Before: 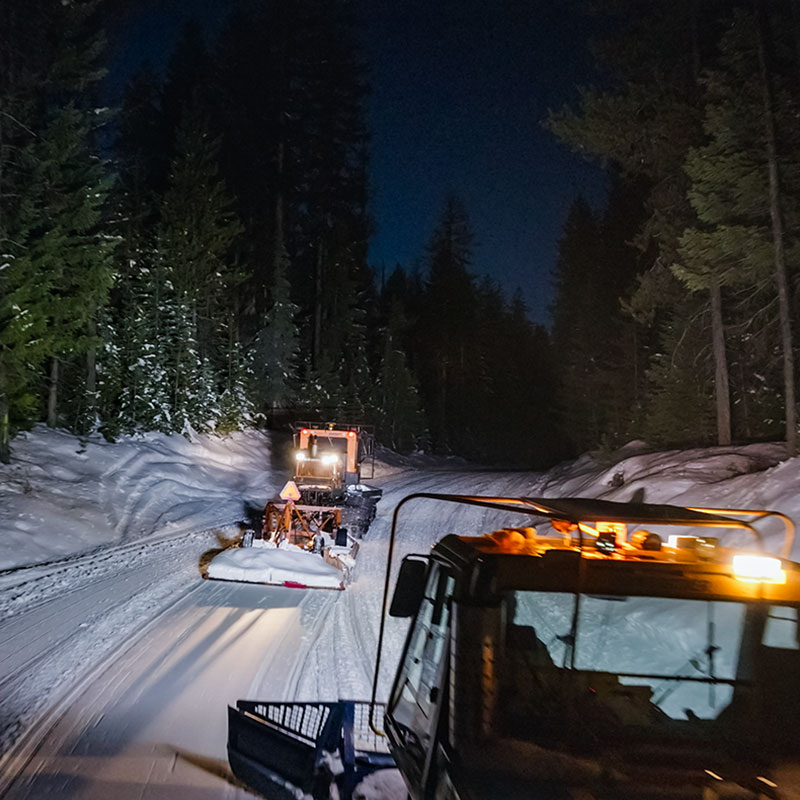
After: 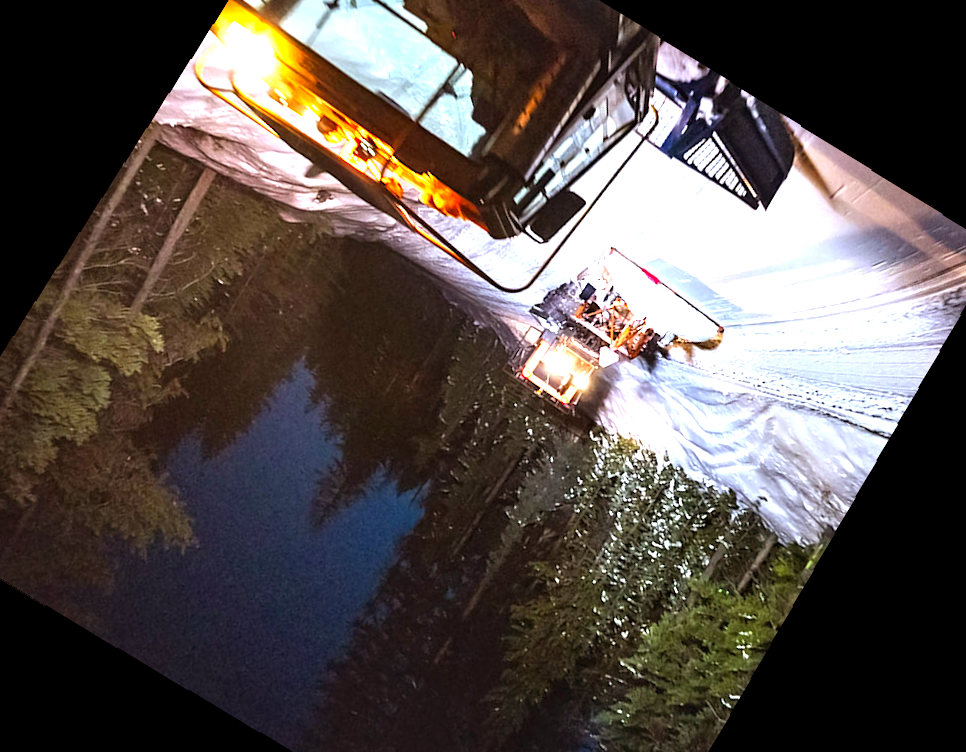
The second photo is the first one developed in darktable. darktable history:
rotate and perspective: lens shift (vertical) 0.048, lens shift (horizontal) -0.024, automatic cropping off
exposure: exposure 2 EV, compensate exposure bias true, compensate highlight preservation false
rgb levels: mode RGB, independent channels, levels [[0, 0.5, 1], [0, 0.521, 1], [0, 0.536, 1]]
crop and rotate: angle 148.68°, left 9.111%, top 15.603%, right 4.588%, bottom 17.041%
